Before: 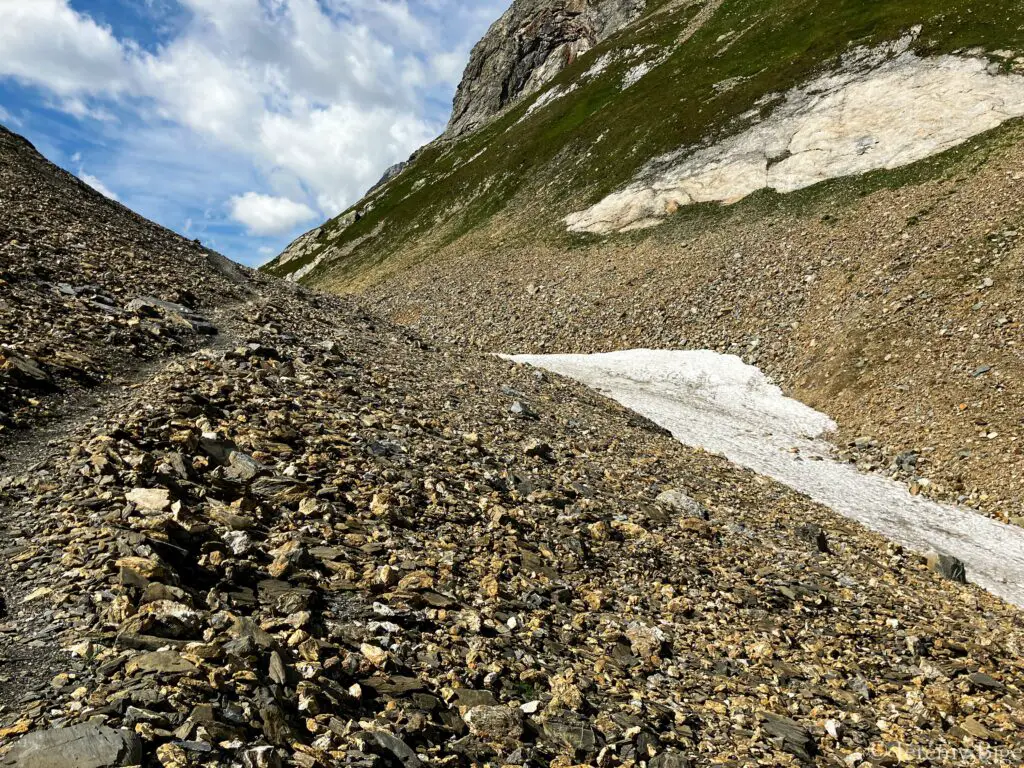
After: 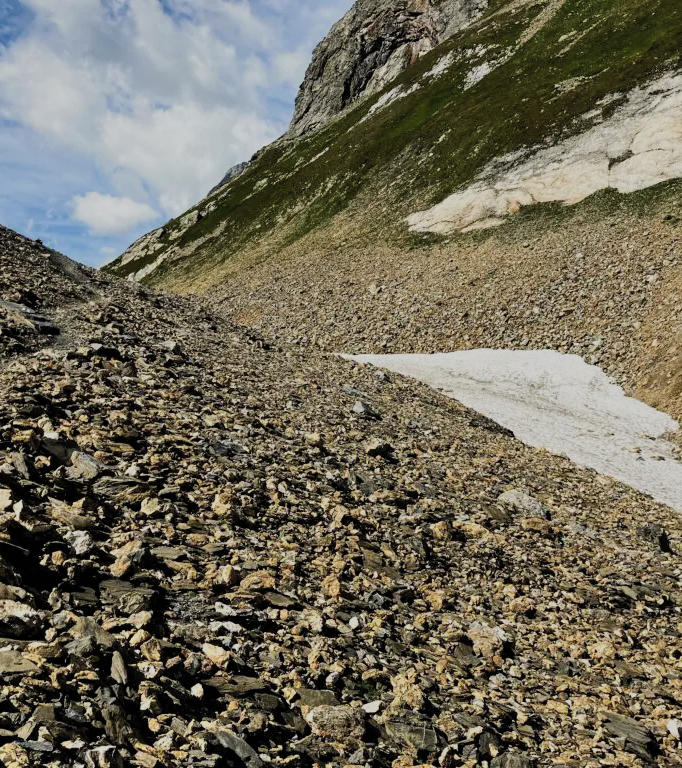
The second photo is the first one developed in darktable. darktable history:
shadows and highlights: shadows 40.14, highlights -52.76, low approximation 0.01, soften with gaussian
filmic rgb: black relative exposure -7.65 EV, white relative exposure 4.56 EV, hardness 3.61, contrast 1.052, color science v5 (2021), contrast in shadows safe, contrast in highlights safe
crop and rotate: left 15.462%, right 17.886%
